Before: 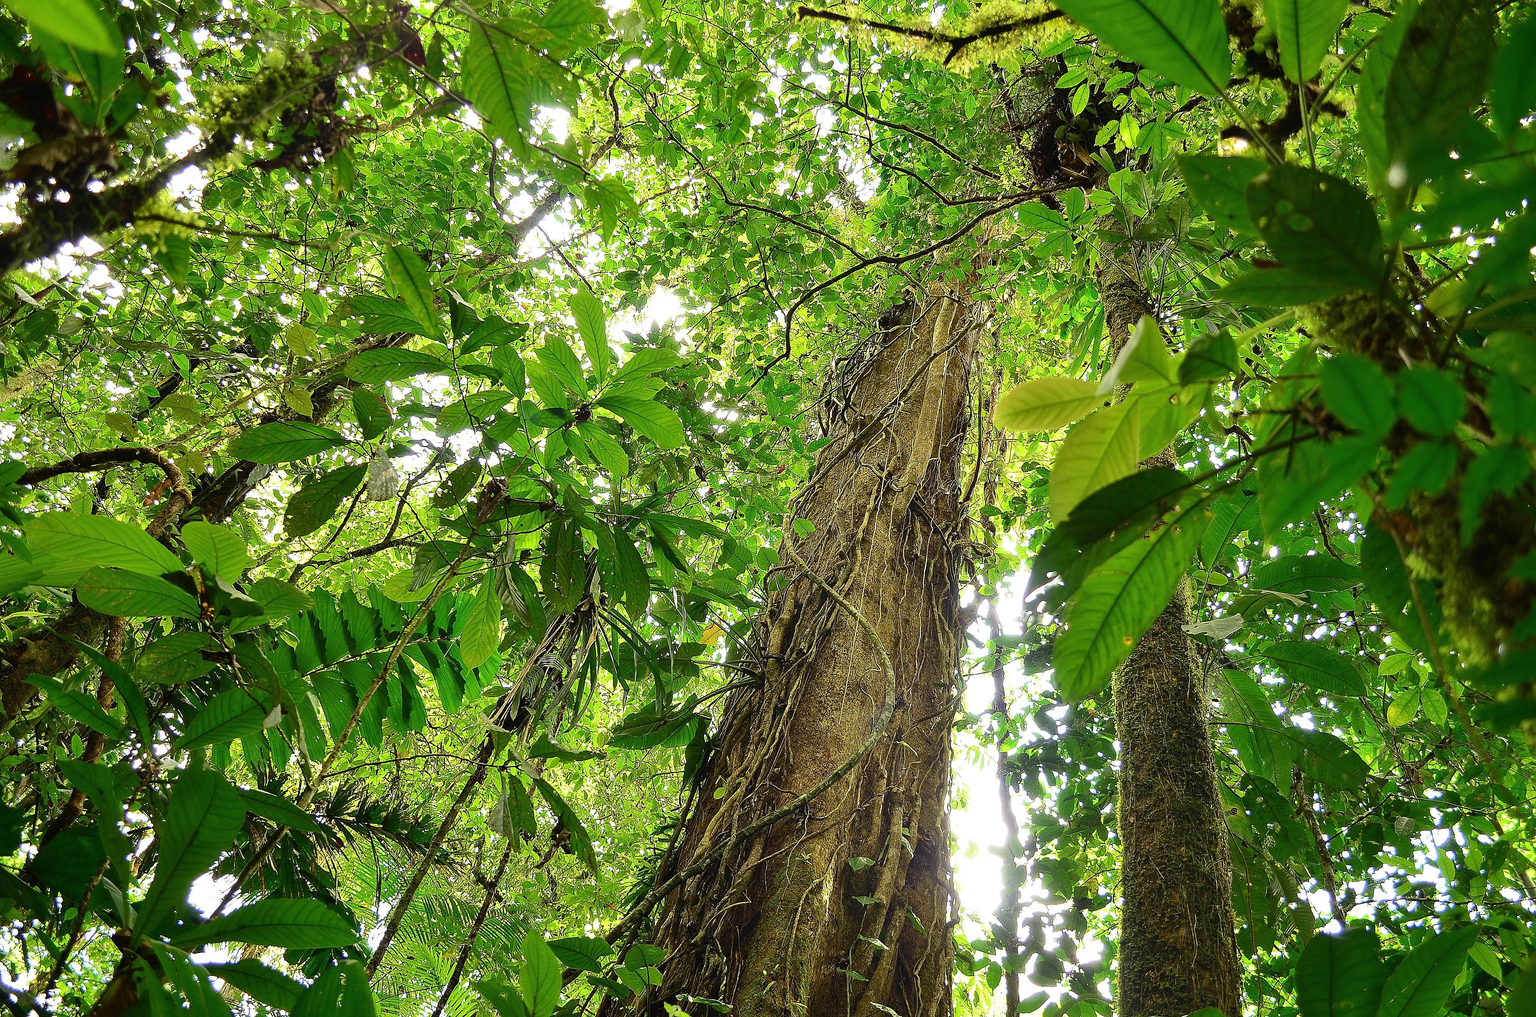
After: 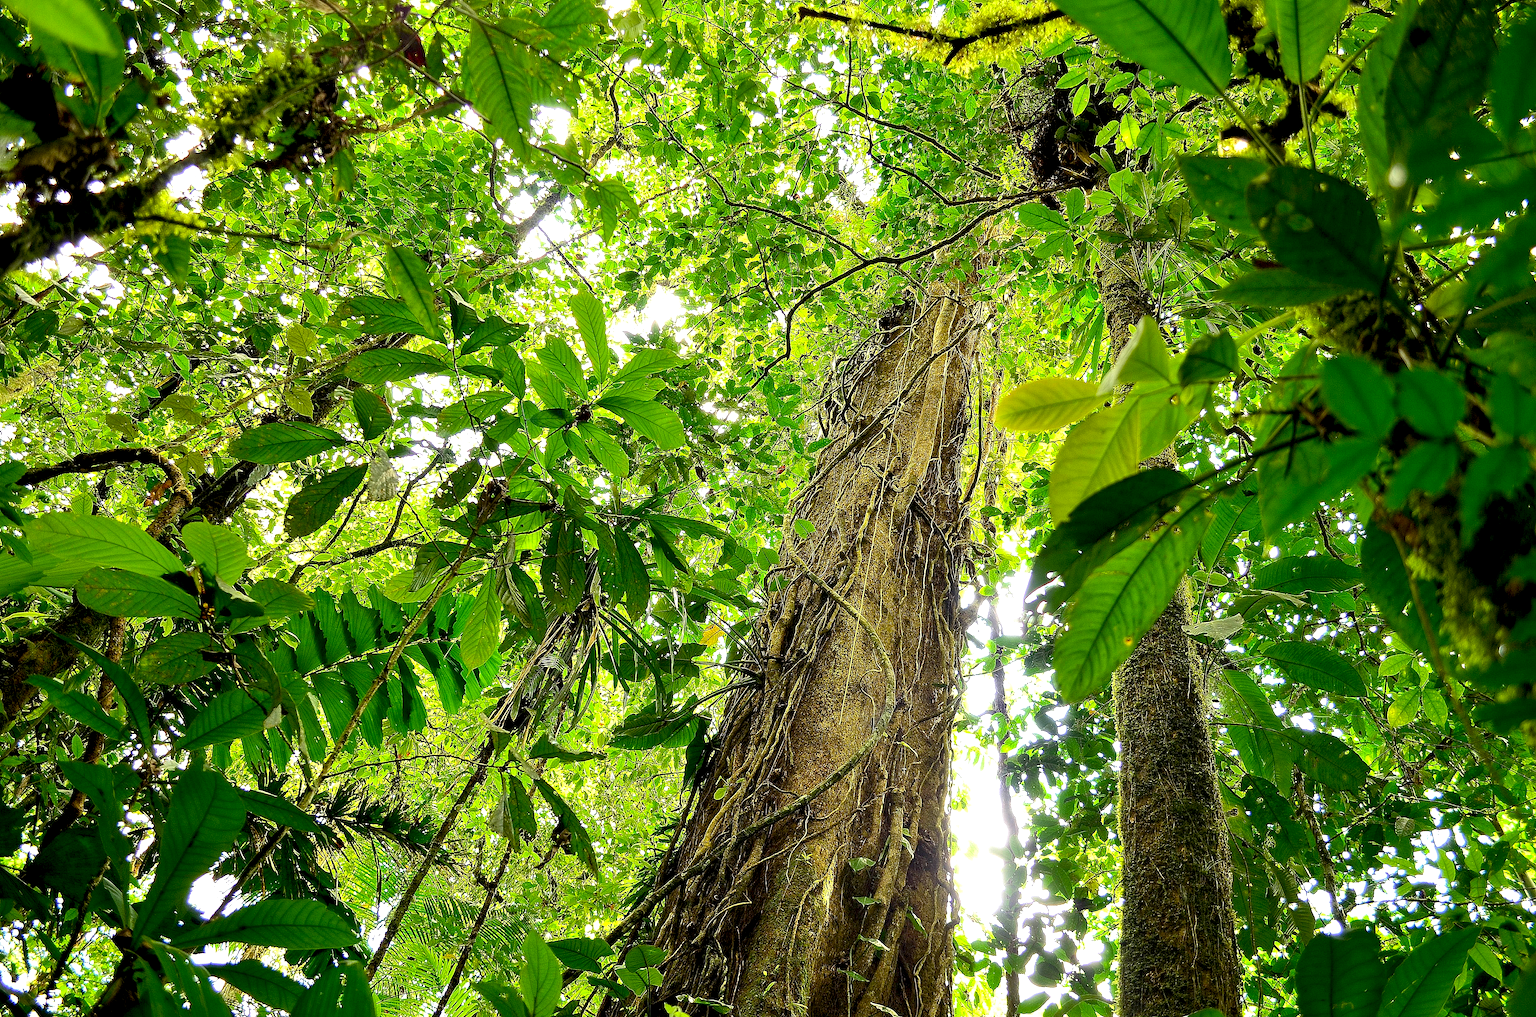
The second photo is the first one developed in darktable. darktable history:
local contrast: highlights 101%, shadows 99%, detail 119%, midtone range 0.2
color balance rgb: highlights gain › luminance 17.316%, global offset › luminance -0.862%, perceptual saturation grading › global saturation 0.57%, global vibrance 33.188%
